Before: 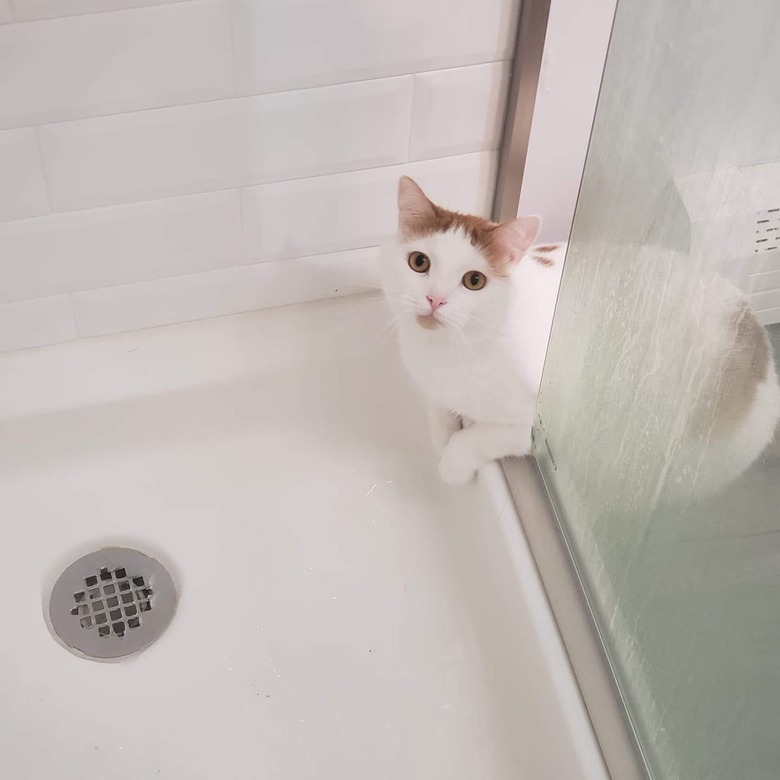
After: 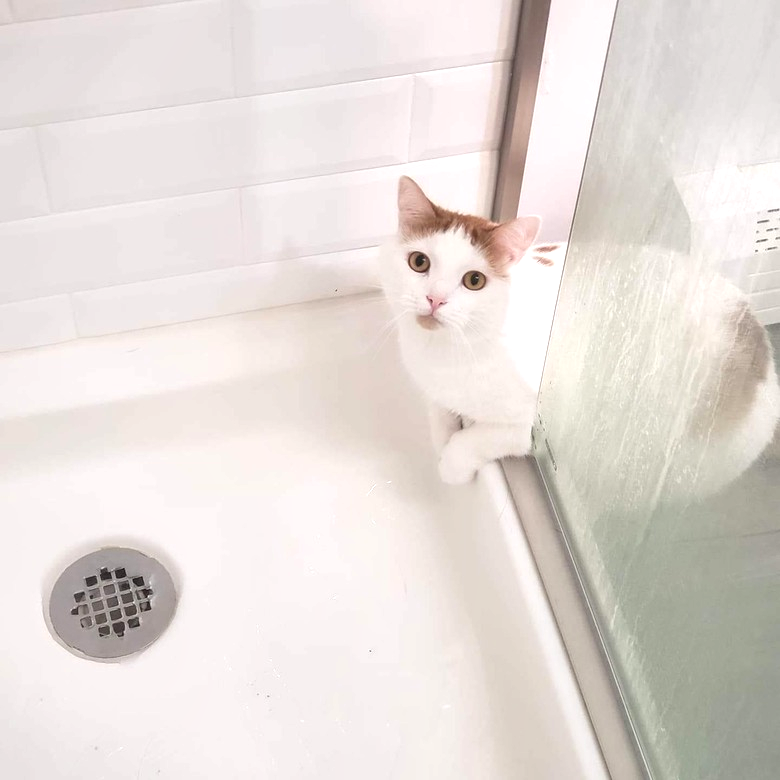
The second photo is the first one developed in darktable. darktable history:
local contrast: on, module defaults
exposure: exposure 0.566 EV, compensate highlight preservation false
